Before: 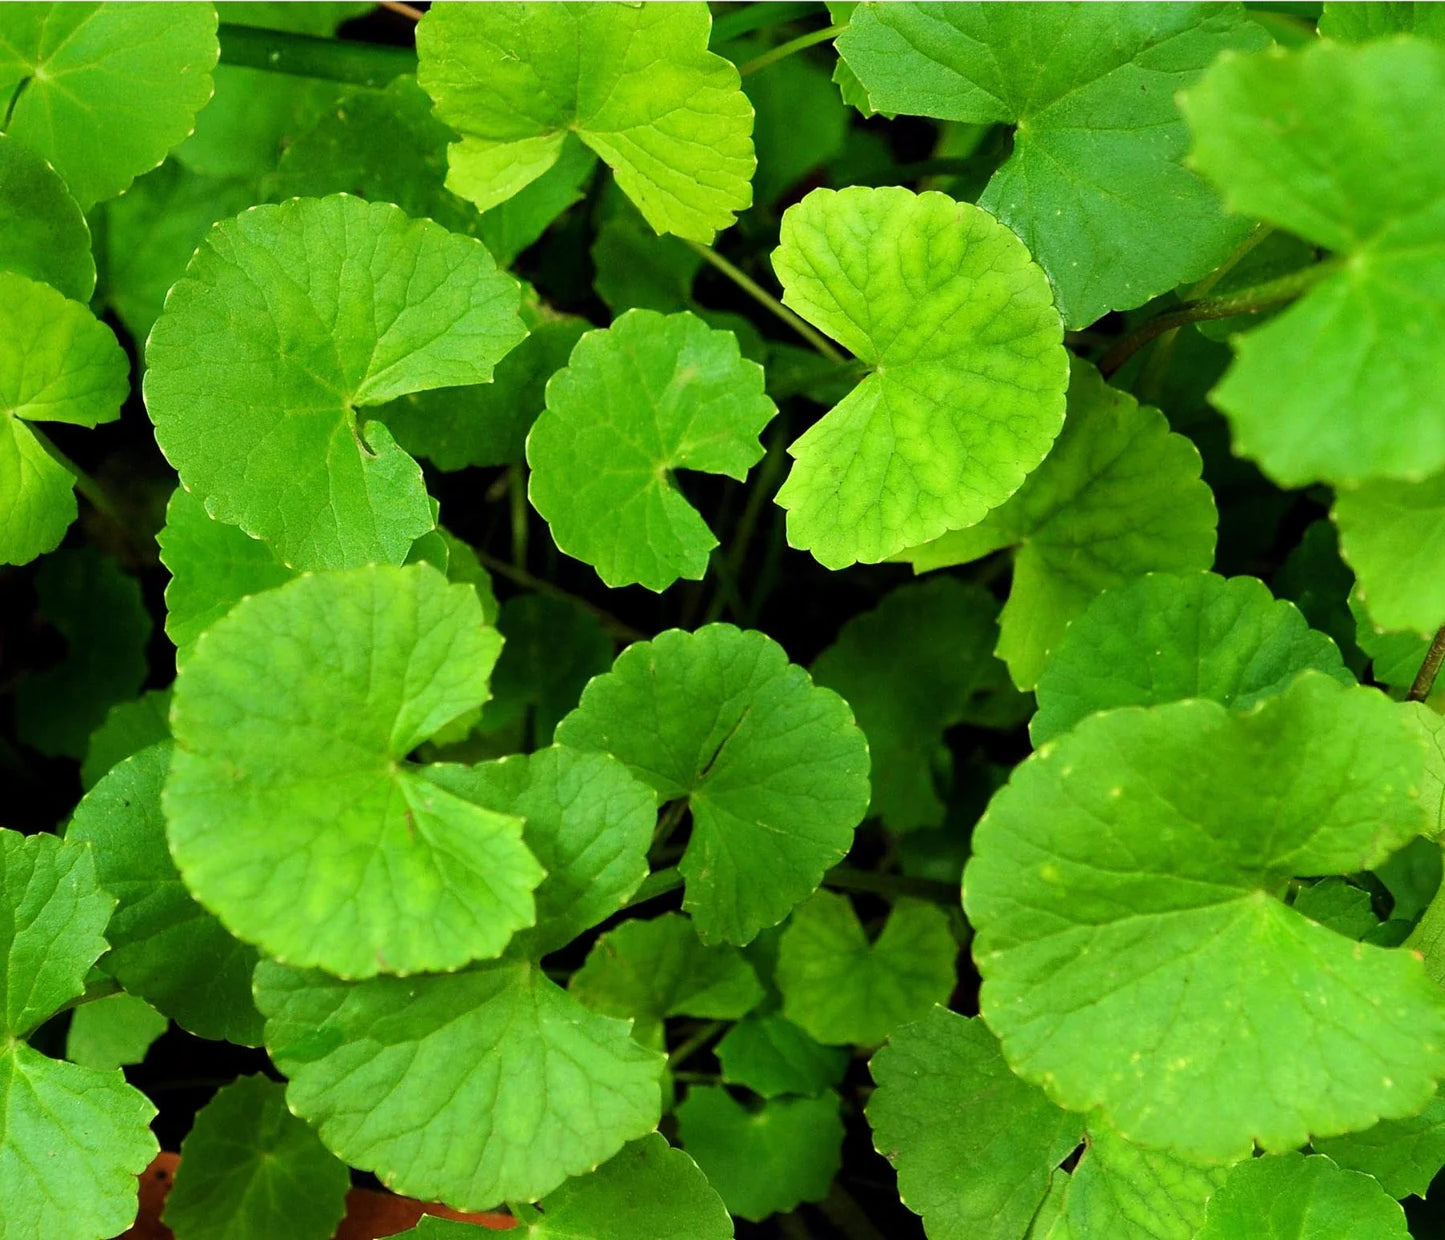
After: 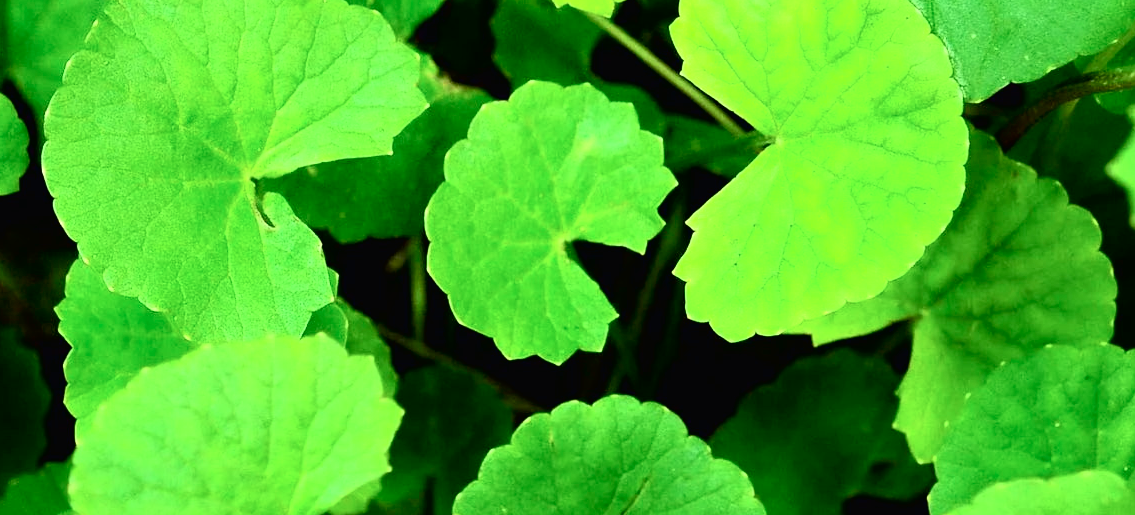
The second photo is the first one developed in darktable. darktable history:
tone curve: curves: ch0 [(0, 0.013) (0.054, 0.018) (0.205, 0.191) (0.289, 0.292) (0.39, 0.424) (0.493, 0.551) (0.647, 0.752) (0.778, 0.895) (1, 0.998)]; ch1 [(0, 0) (0.385, 0.343) (0.439, 0.415) (0.494, 0.495) (0.501, 0.501) (0.51, 0.509) (0.54, 0.546) (0.586, 0.606) (0.66, 0.701) (0.783, 0.804) (1, 1)]; ch2 [(0, 0) (0.32, 0.281) (0.403, 0.399) (0.441, 0.428) (0.47, 0.469) (0.498, 0.496) (0.524, 0.538) (0.566, 0.579) (0.633, 0.665) (0.7, 0.711) (1, 1)], color space Lab, independent channels, preserve colors none
exposure: exposure 0.29 EV, compensate highlight preservation false
crop: left 7.036%, top 18.398%, right 14.379%, bottom 40.043%
